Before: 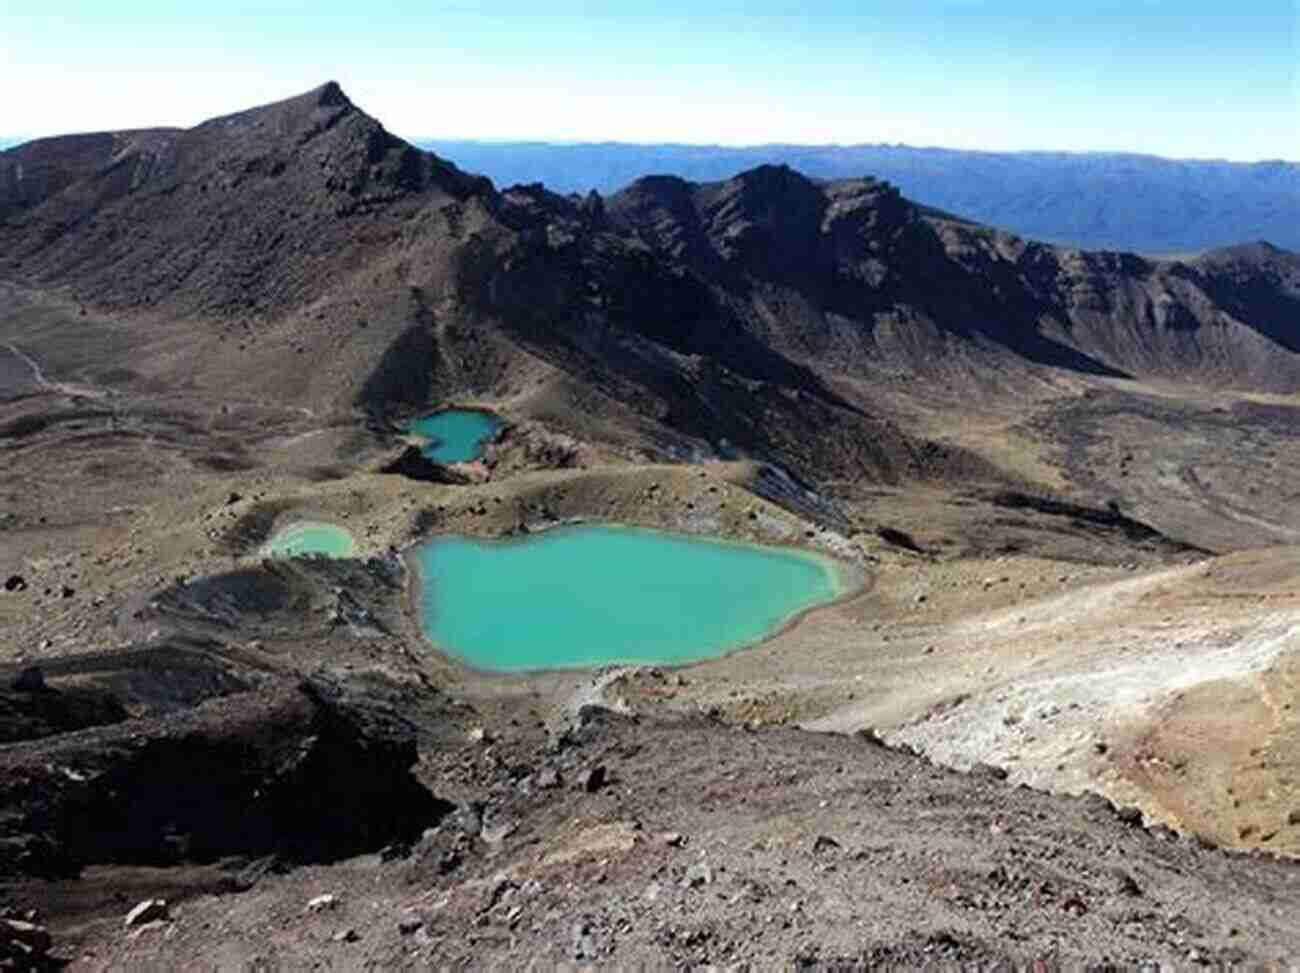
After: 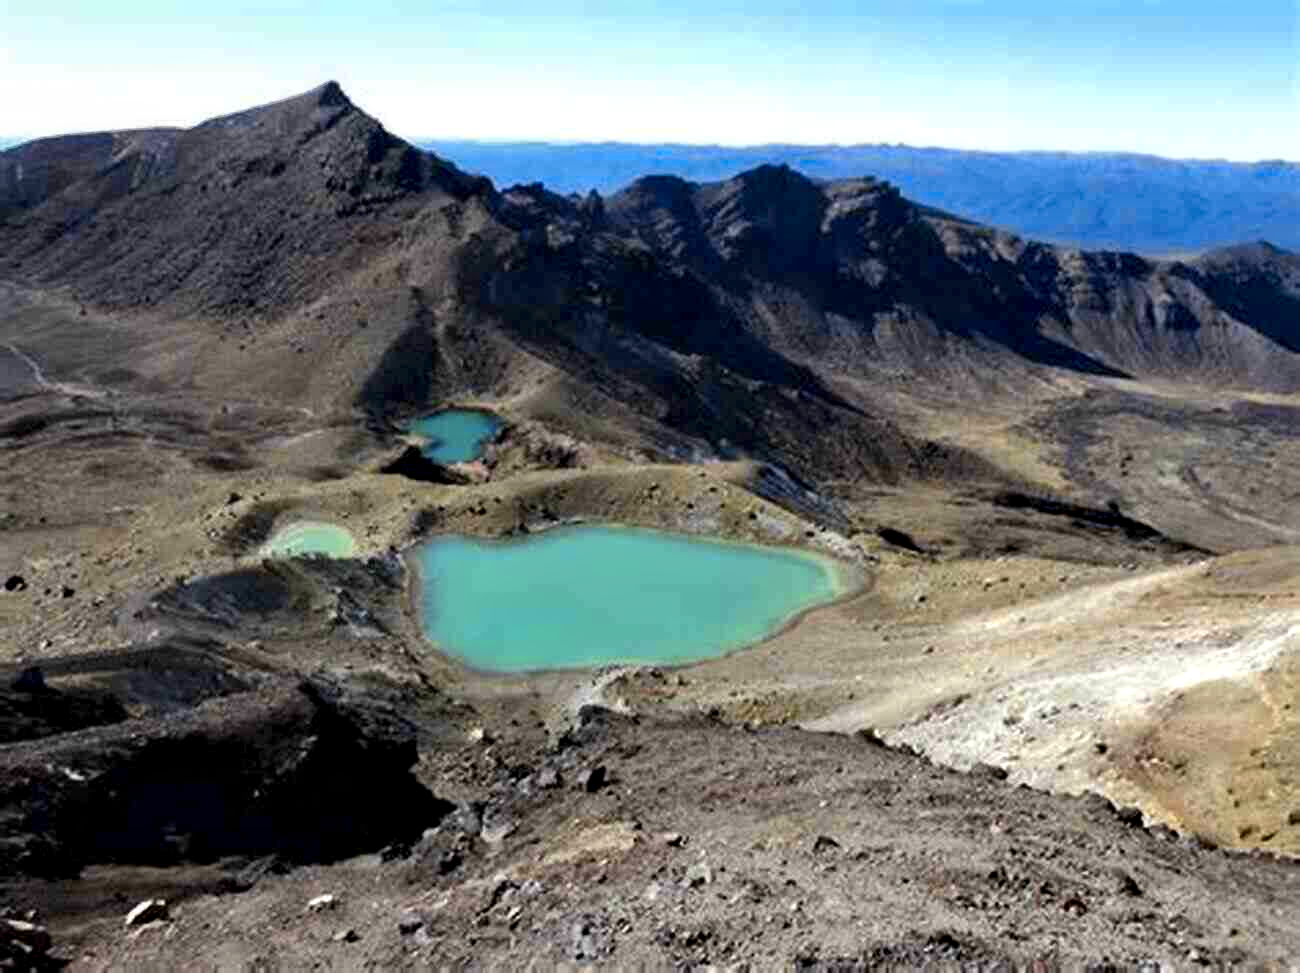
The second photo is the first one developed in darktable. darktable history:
contrast equalizer: y [[0.536, 0.565, 0.581, 0.516, 0.52, 0.491], [0.5 ×6], [0.5 ×6], [0 ×6], [0 ×6]]
color contrast: green-magenta contrast 0.85, blue-yellow contrast 1.25, unbound 0
